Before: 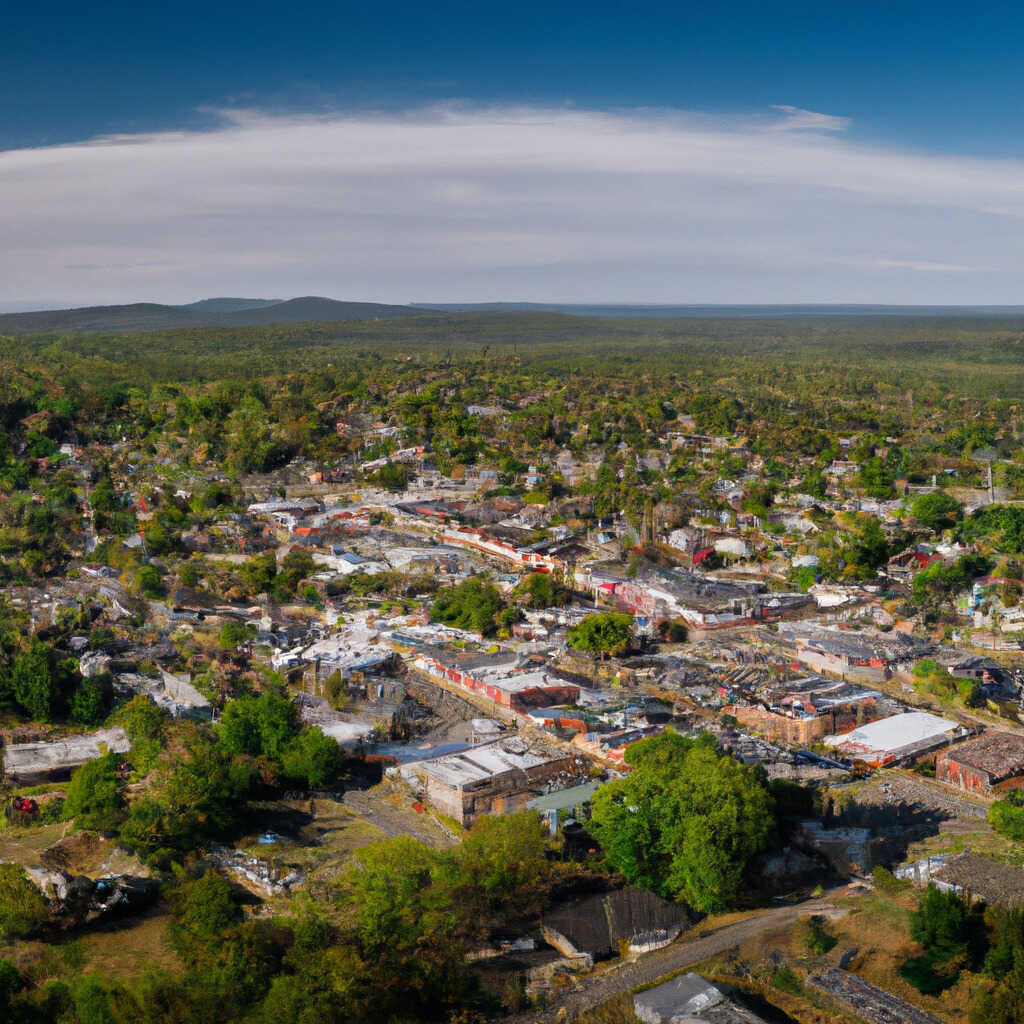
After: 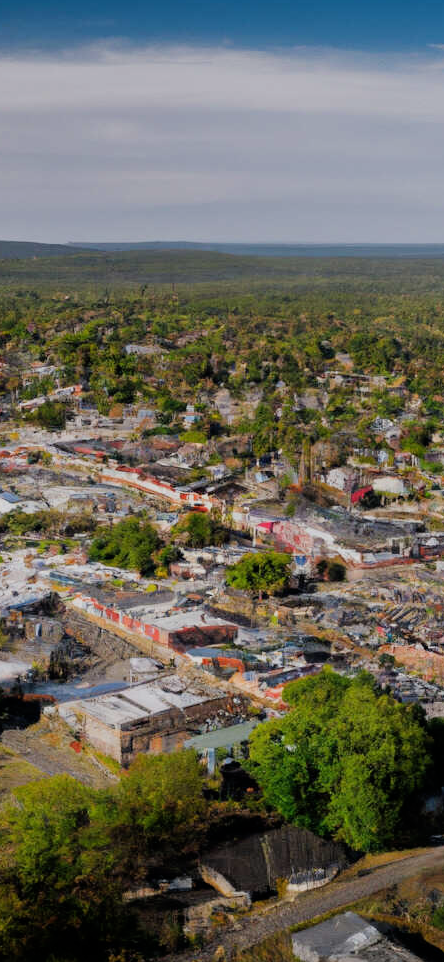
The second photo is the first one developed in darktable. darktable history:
filmic rgb: hardness 4.17
crop: left 33.452%, top 6.025%, right 23.155%
